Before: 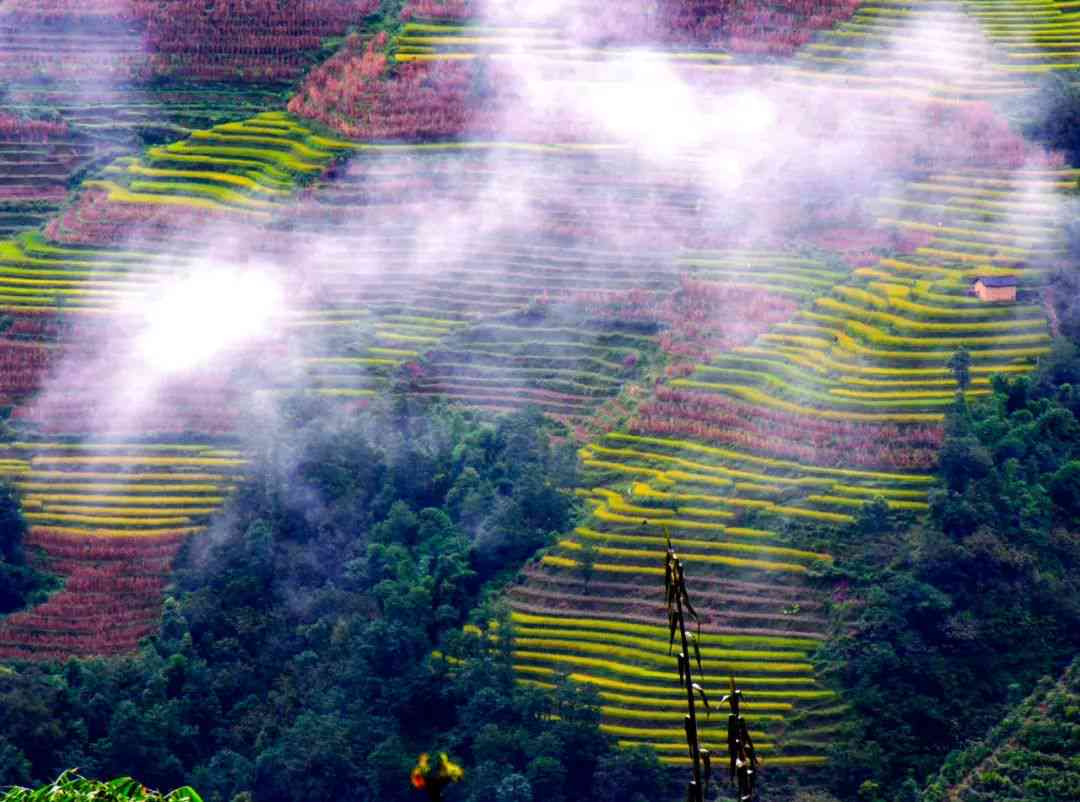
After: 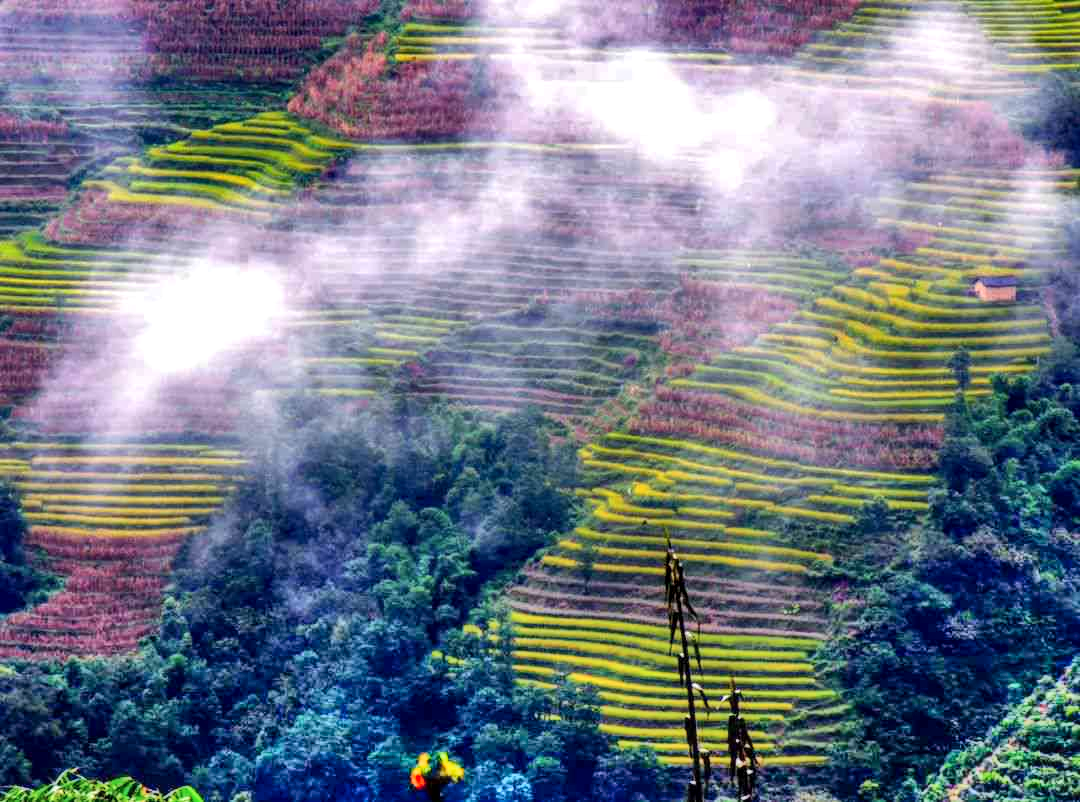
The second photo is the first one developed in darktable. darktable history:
local contrast: on, module defaults
shadows and highlights: shadows 75, highlights -60.85, soften with gaussian
